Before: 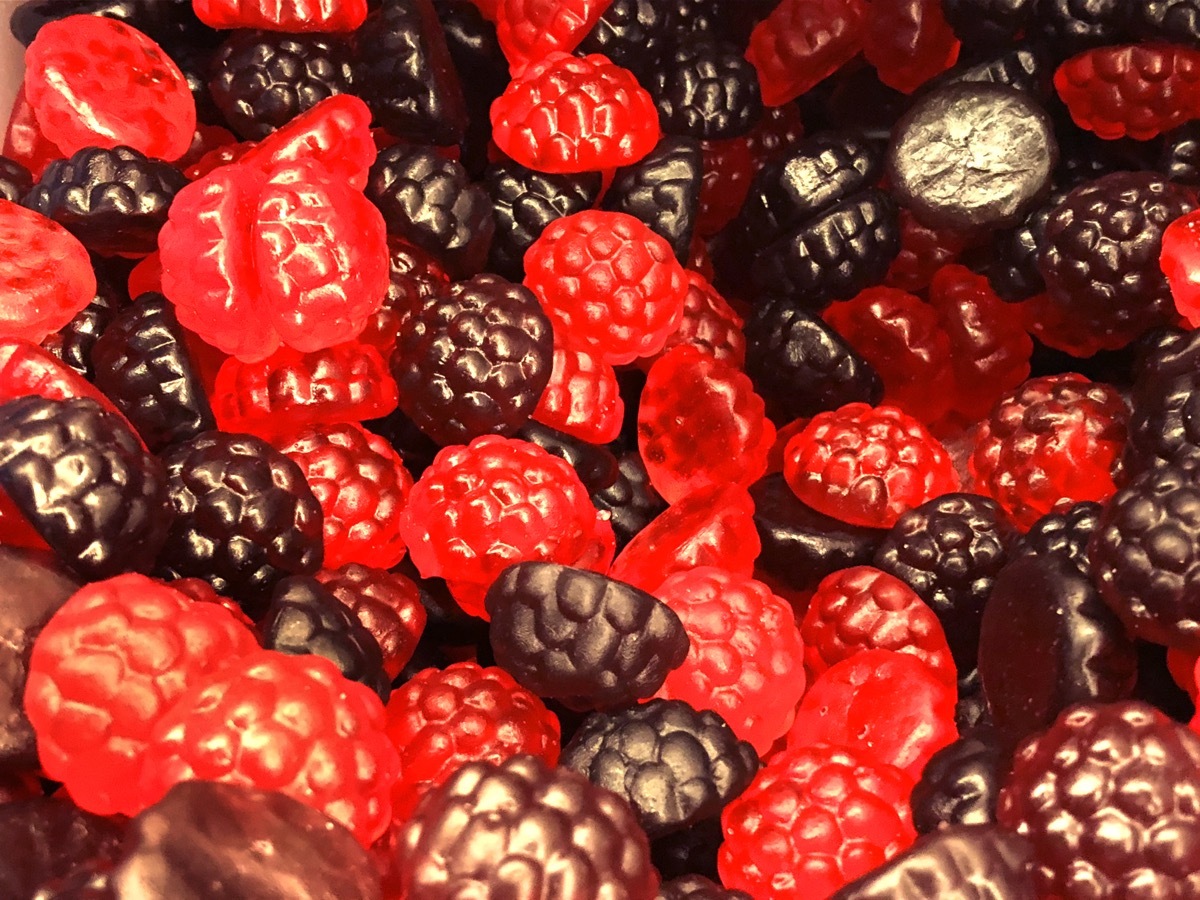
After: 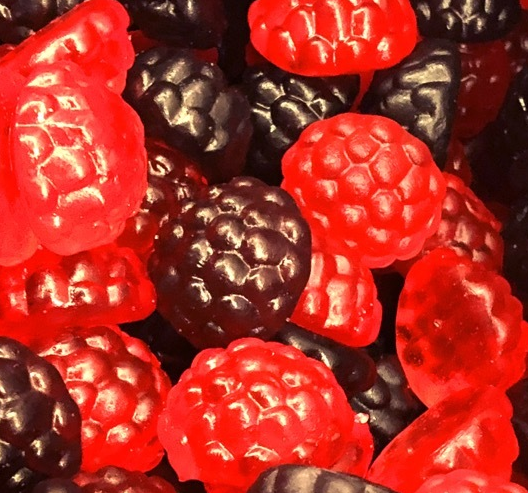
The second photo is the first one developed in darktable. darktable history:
crop: left 20.248%, top 10.86%, right 35.675%, bottom 34.321%
